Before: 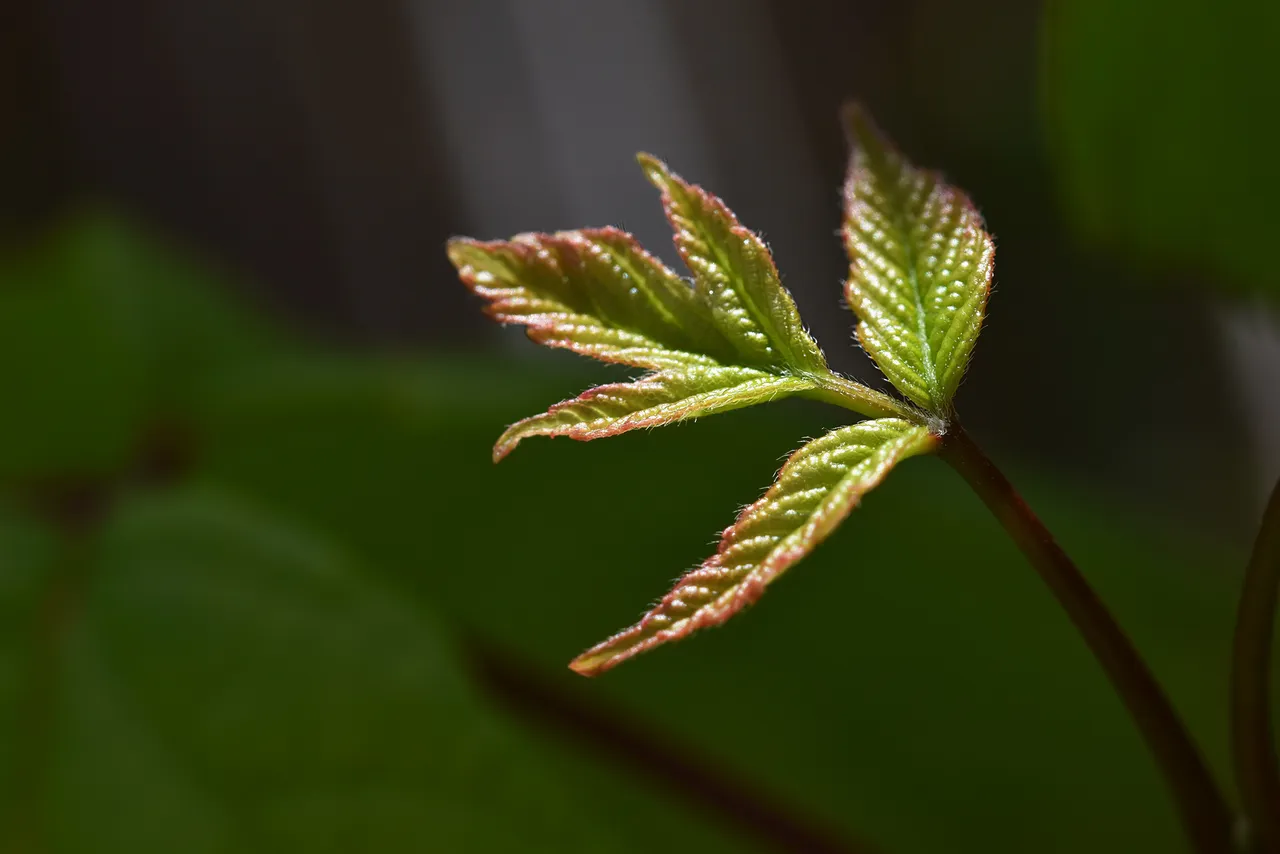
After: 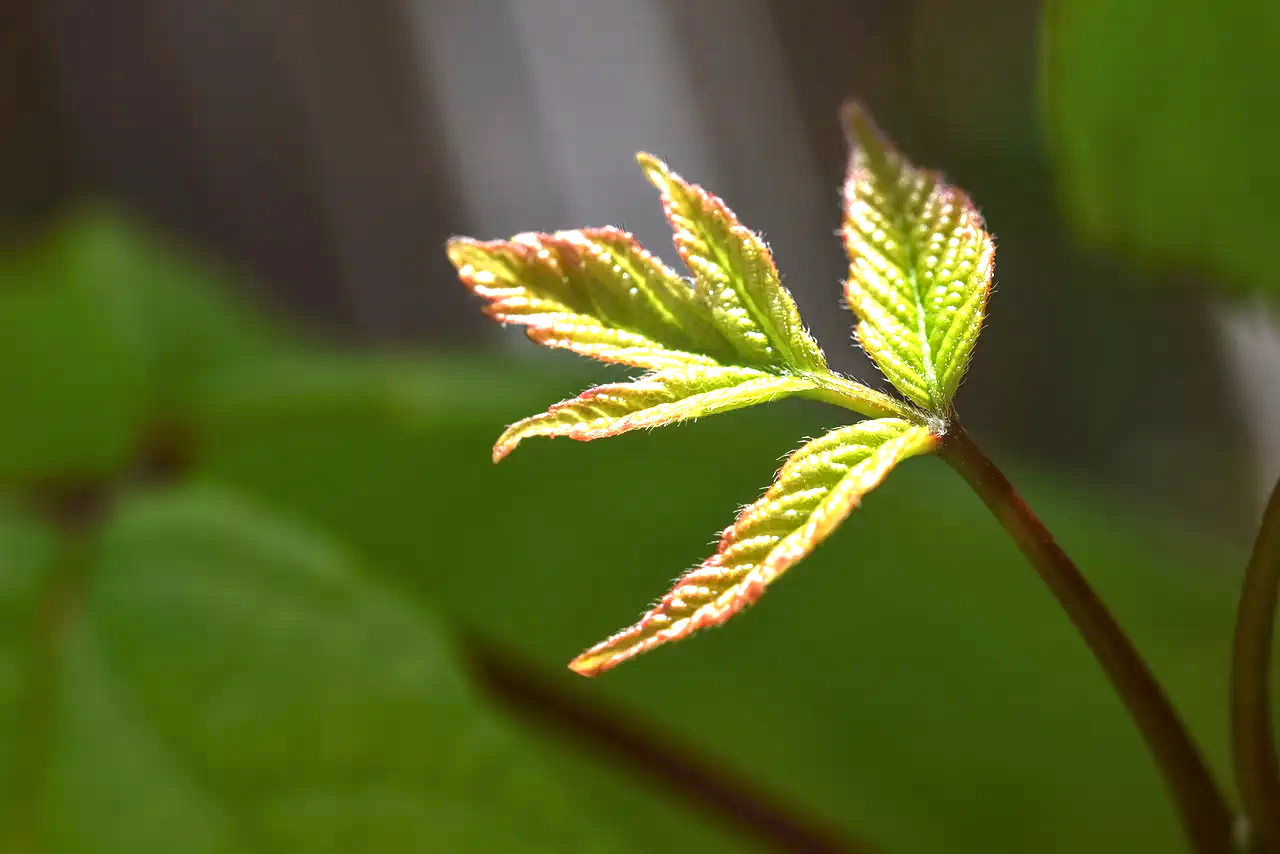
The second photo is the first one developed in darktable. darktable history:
exposure: black level correction 0, exposure 1.56 EV, compensate highlight preservation false
local contrast: on, module defaults
